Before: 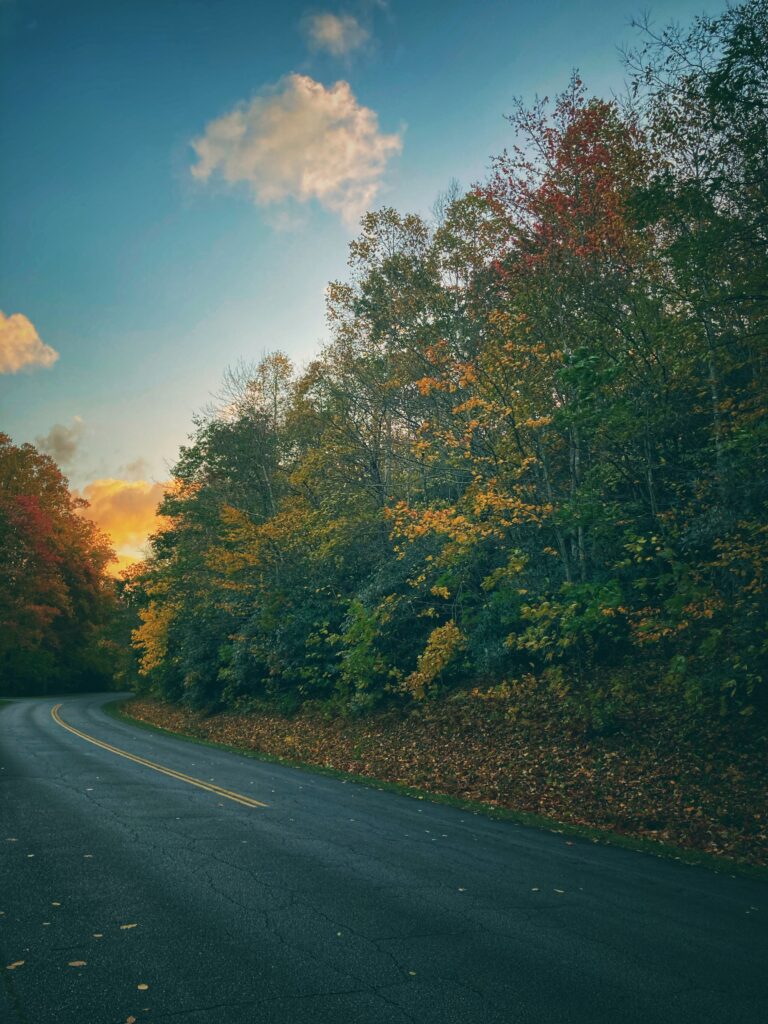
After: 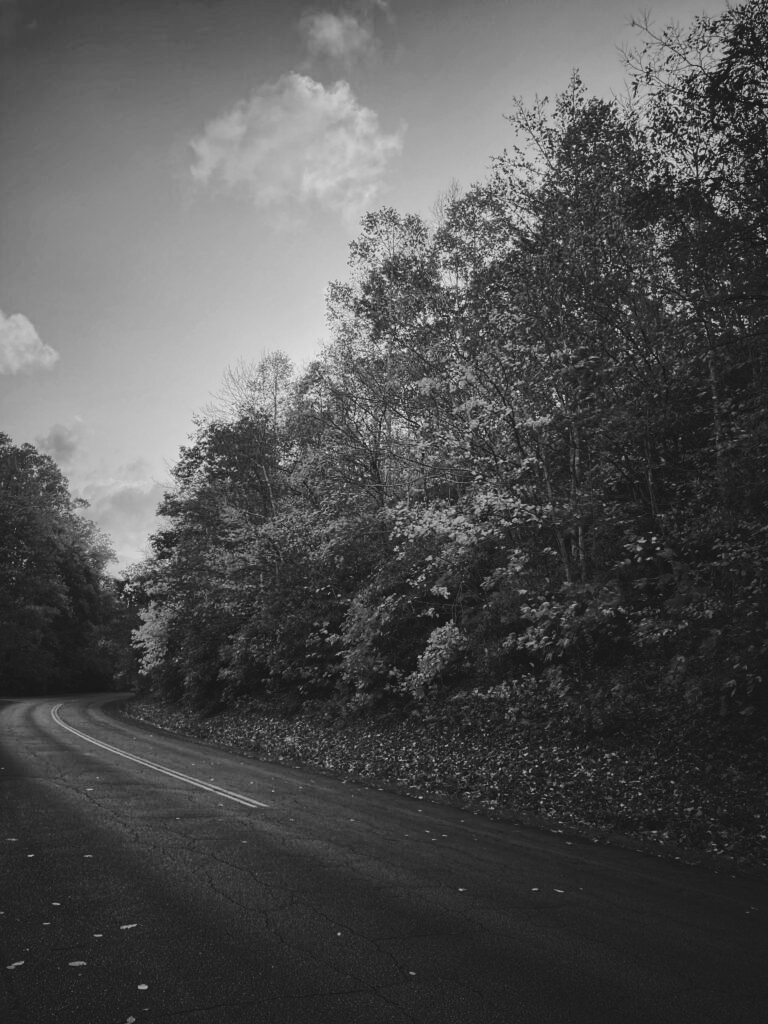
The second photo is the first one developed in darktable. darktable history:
monochrome: on, module defaults
tone curve: curves: ch0 [(0, 0.032) (0.094, 0.08) (0.265, 0.208) (0.41, 0.417) (0.485, 0.524) (0.638, 0.673) (0.845, 0.828) (0.994, 0.964)]; ch1 [(0, 0) (0.161, 0.092) (0.37, 0.302) (0.437, 0.456) (0.469, 0.482) (0.498, 0.504) (0.576, 0.583) (0.644, 0.638) (0.725, 0.765) (1, 1)]; ch2 [(0, 0) (0.352, 0.403) (0.45, 0.469) (0.502, 0.504) (0.54, 0.521) (0.589, 0.576) (1, 1)], color space Lab, independent channels, preserve colors none
